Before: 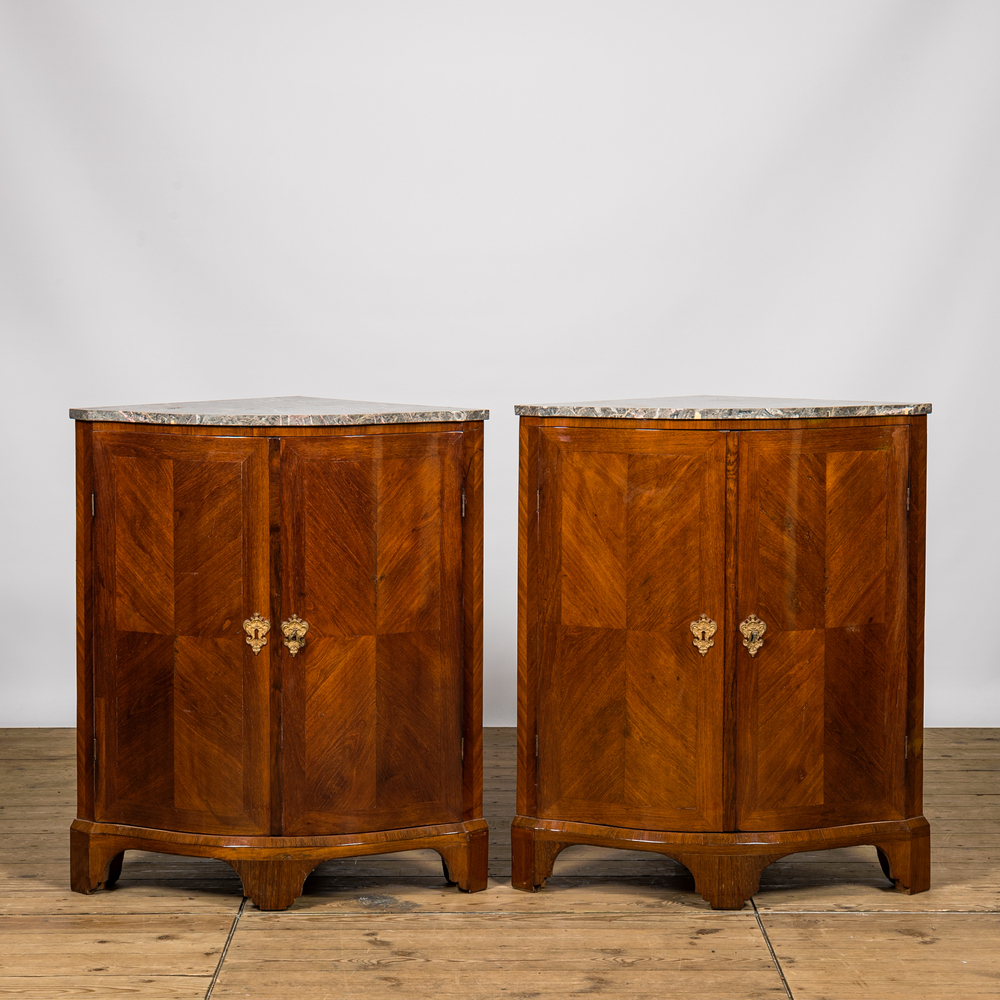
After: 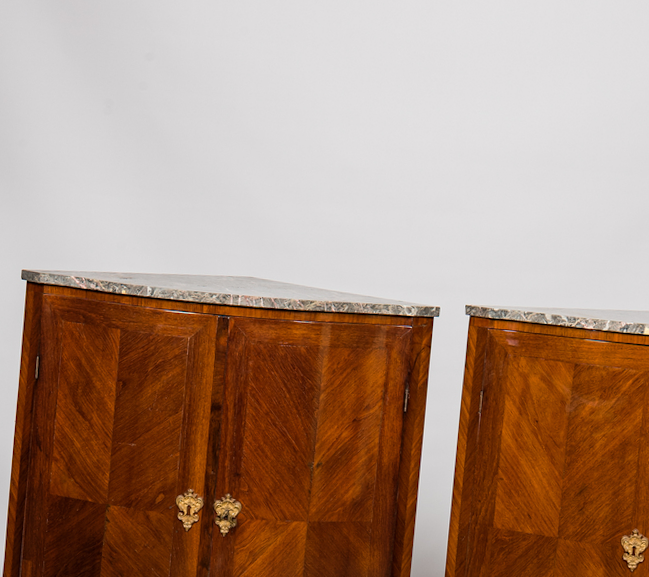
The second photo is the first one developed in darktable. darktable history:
crop and rotate: angle -4.99°, left 2.122%, top 6.945%, right 27.566%, bottom 30.519%
exposure: exposure -0.064 EV, compensate highlight preservation false
